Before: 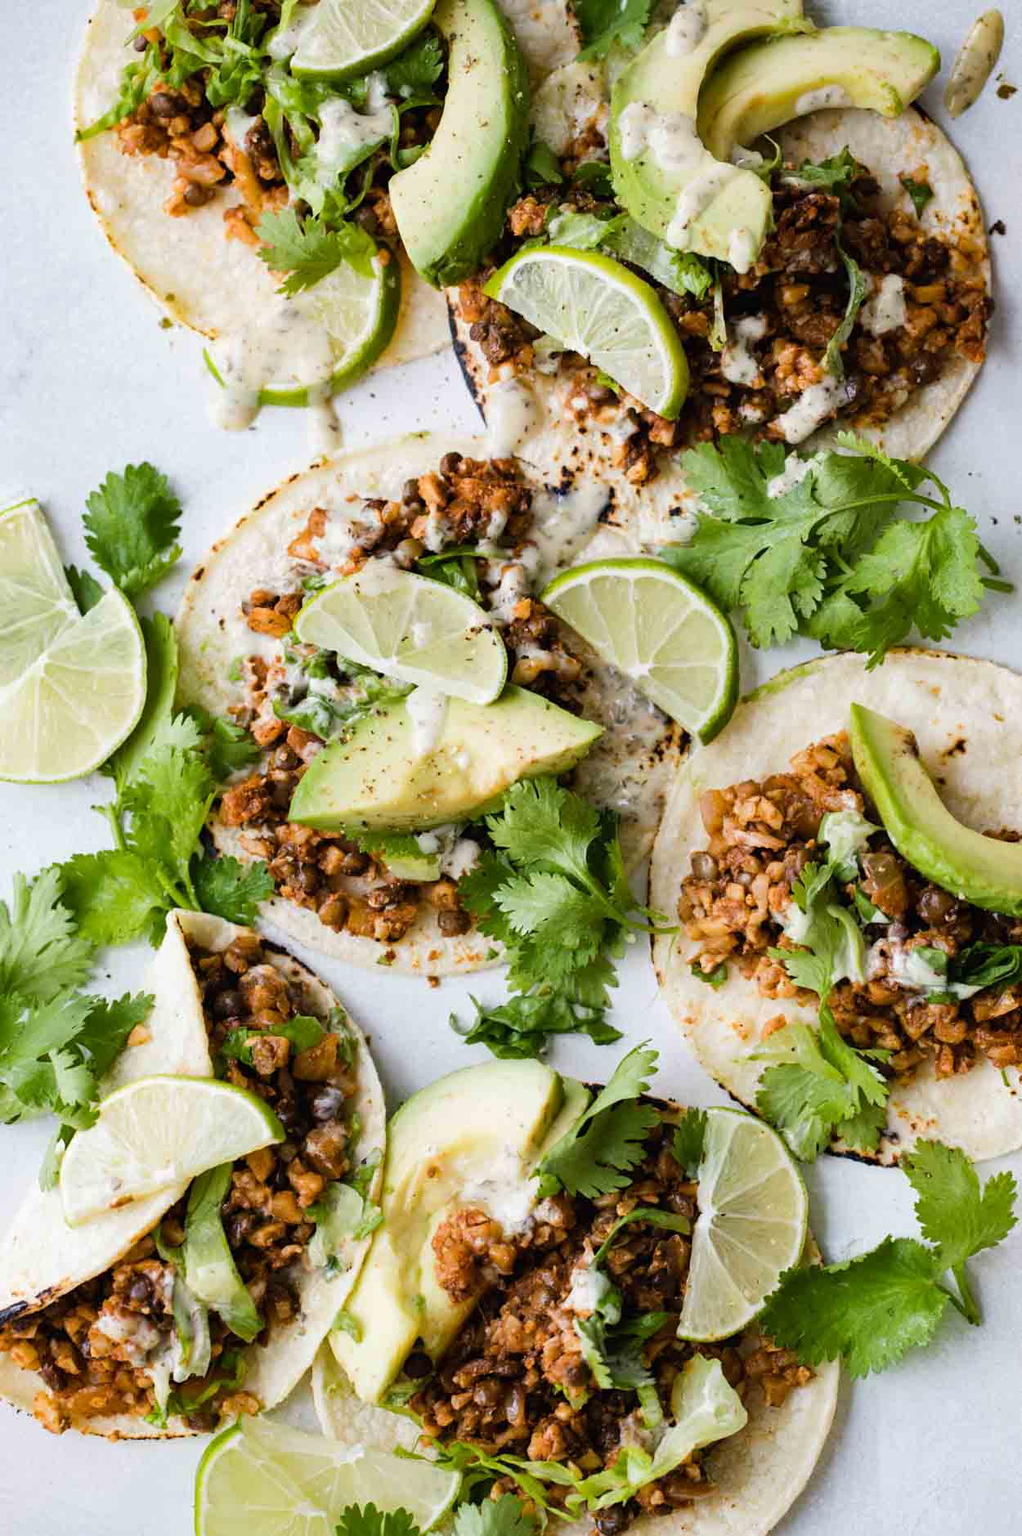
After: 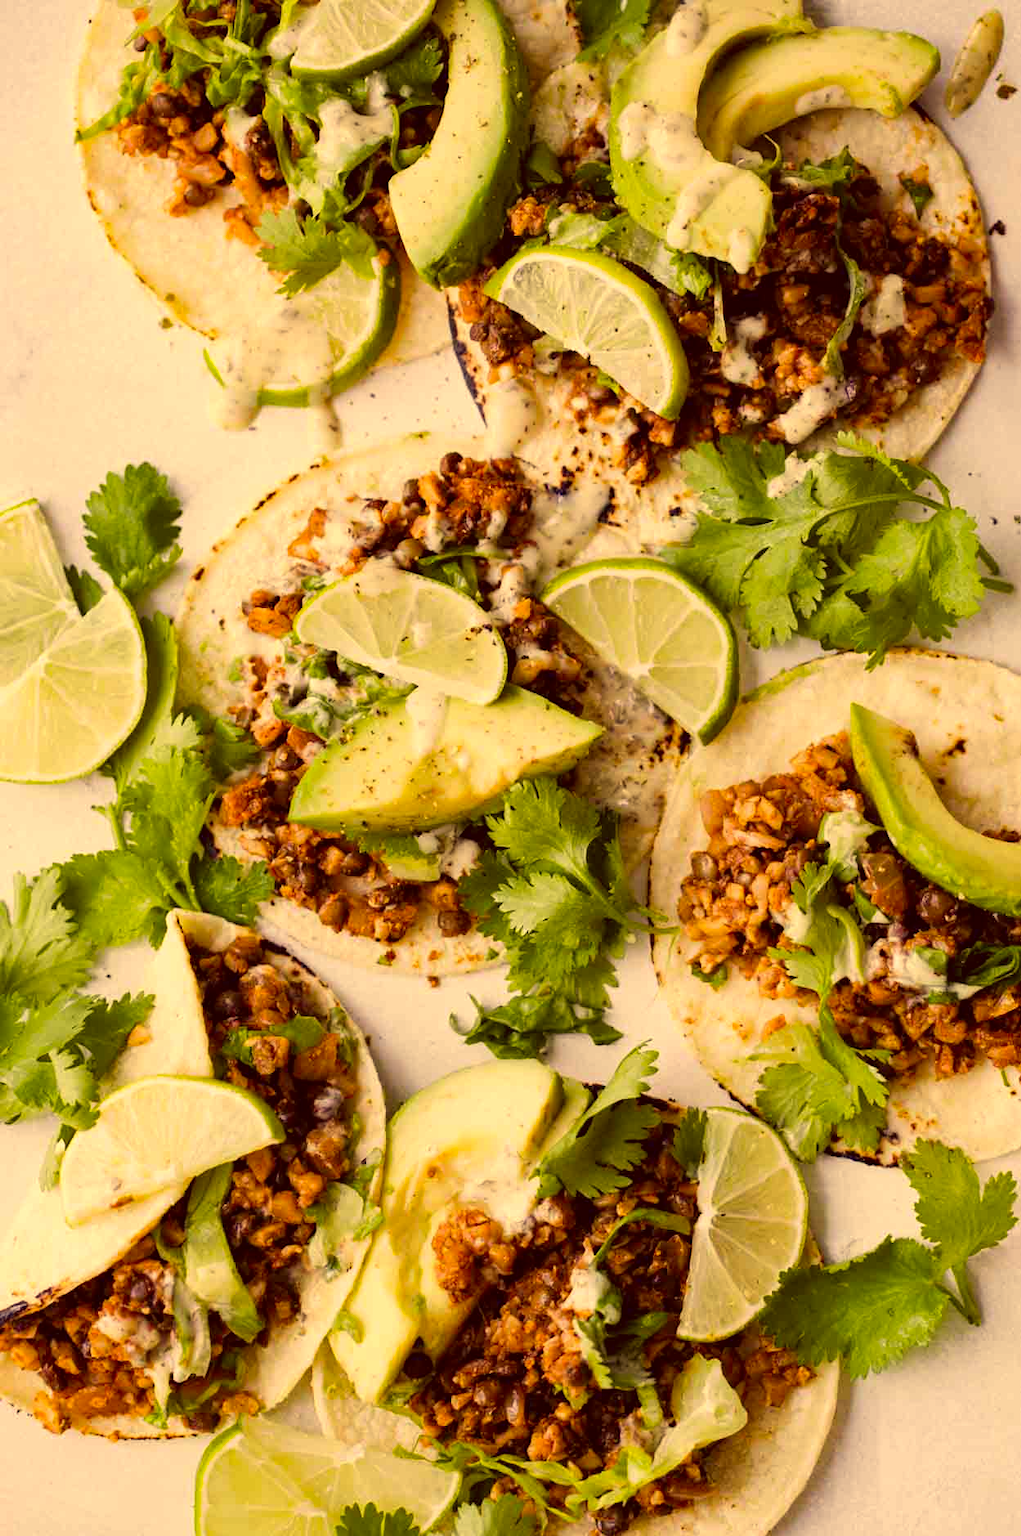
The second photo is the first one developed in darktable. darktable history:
color correction: highlights a* 10.02, highlights b* 38.87, shadows a* 14.69, shadows b* 3.55
